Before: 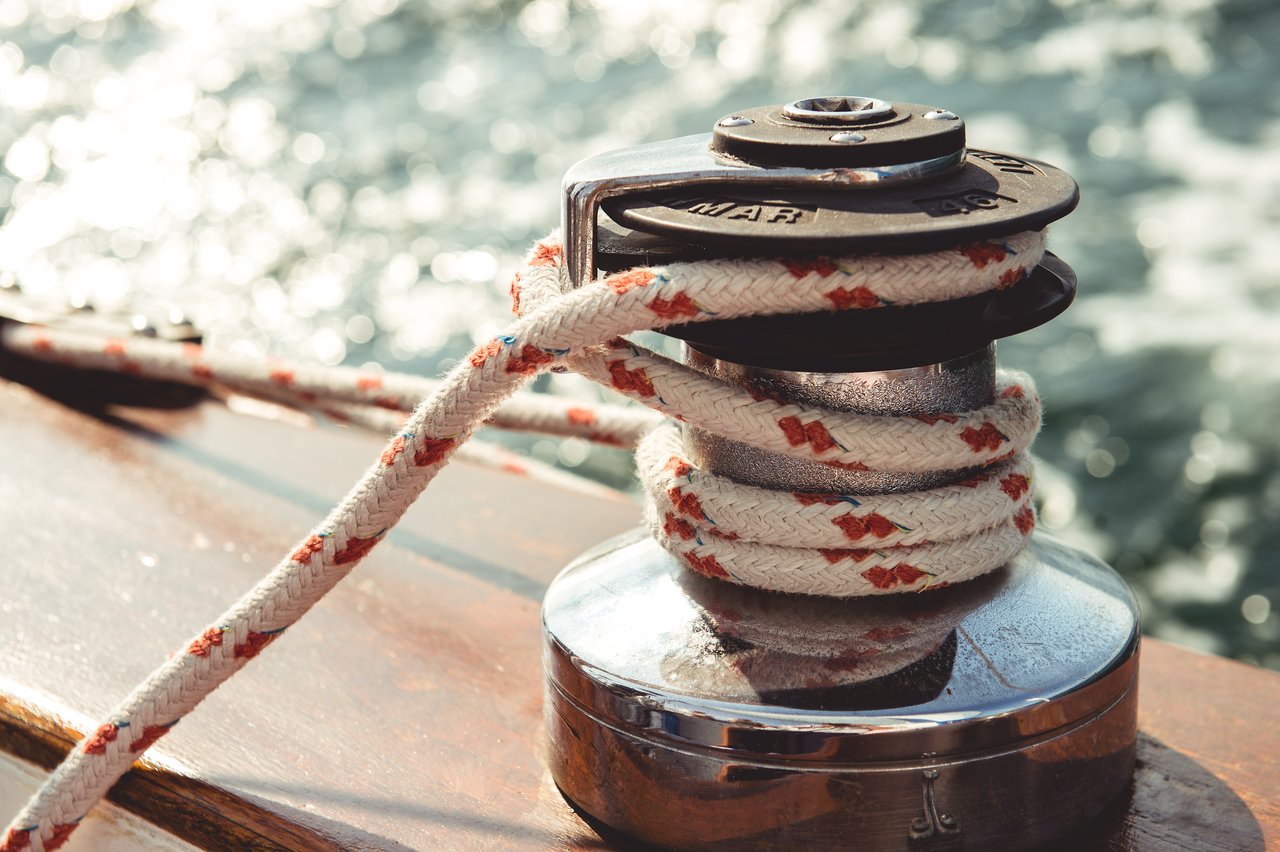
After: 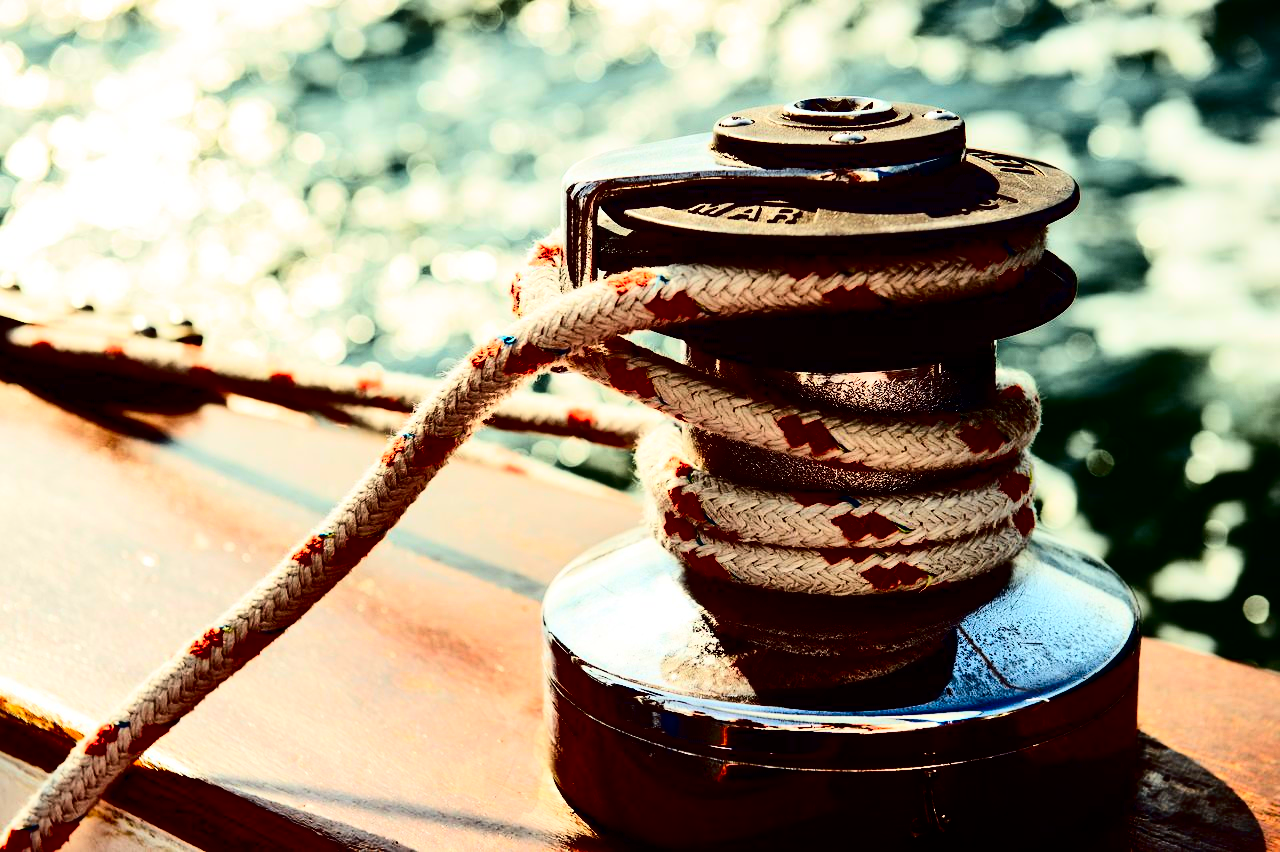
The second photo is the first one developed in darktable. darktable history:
shadows and highlights: low approximation 0.01, soften with gaussian
contrast brightness saturation: contrast 0.77, brightness -1, saturation 1
